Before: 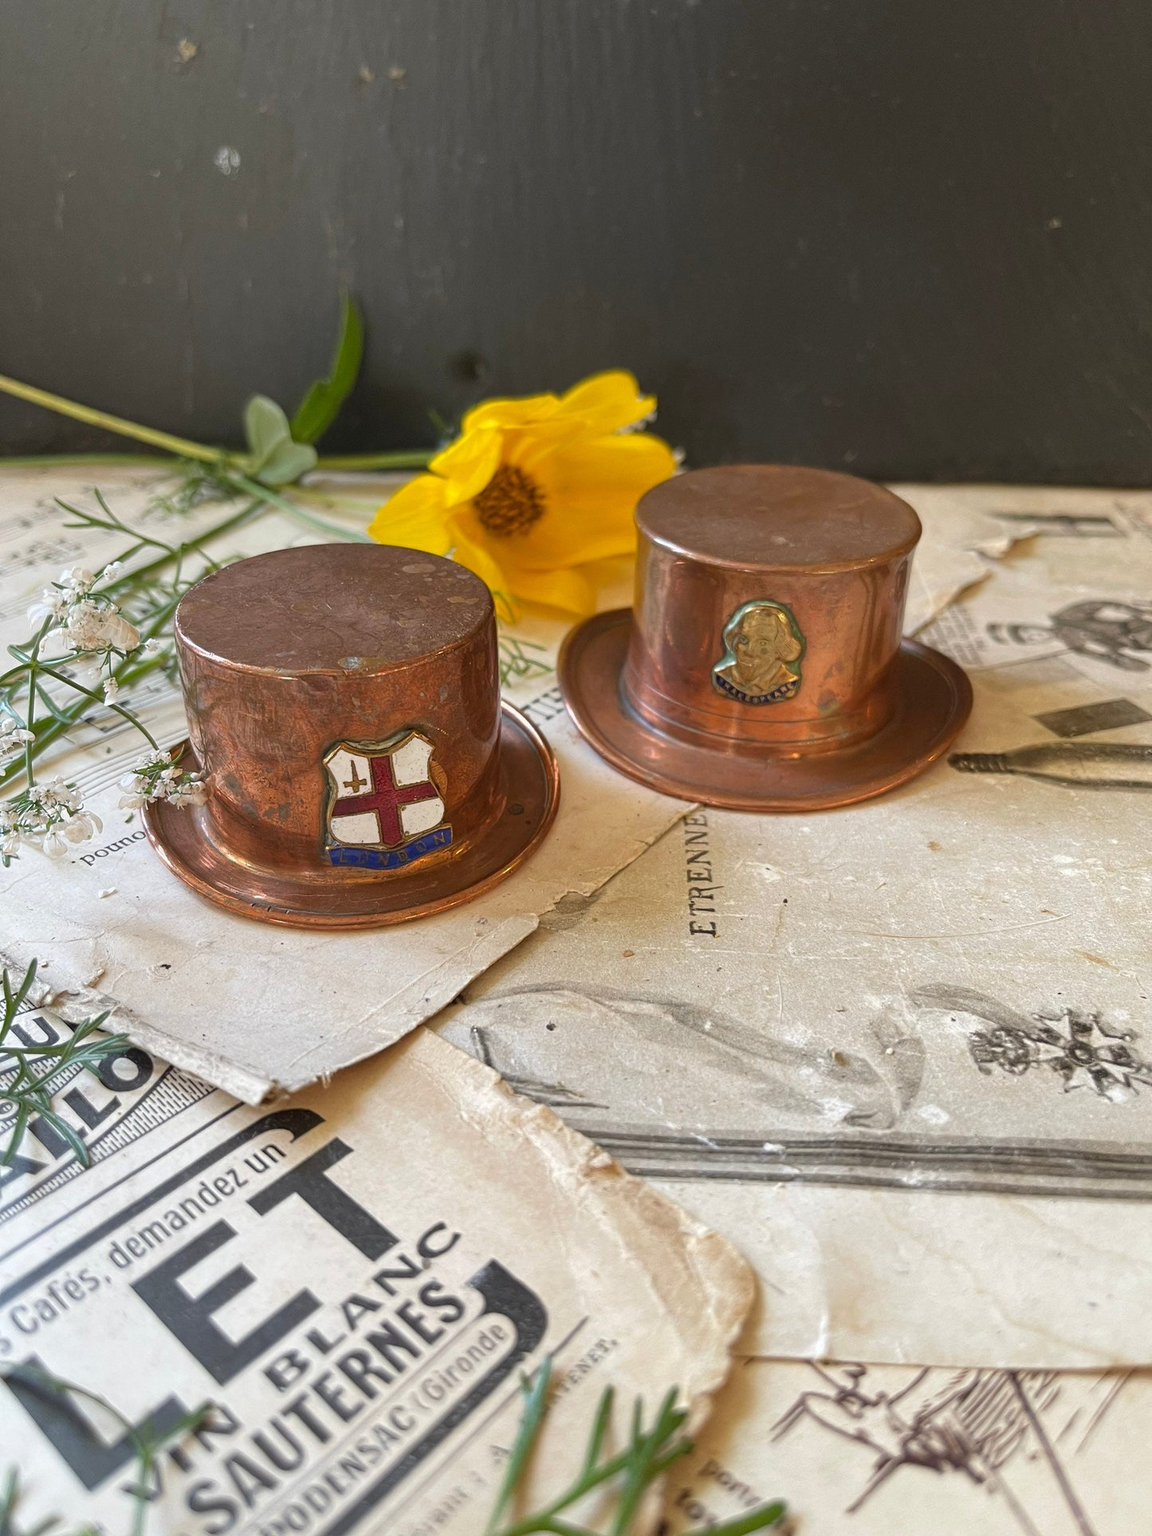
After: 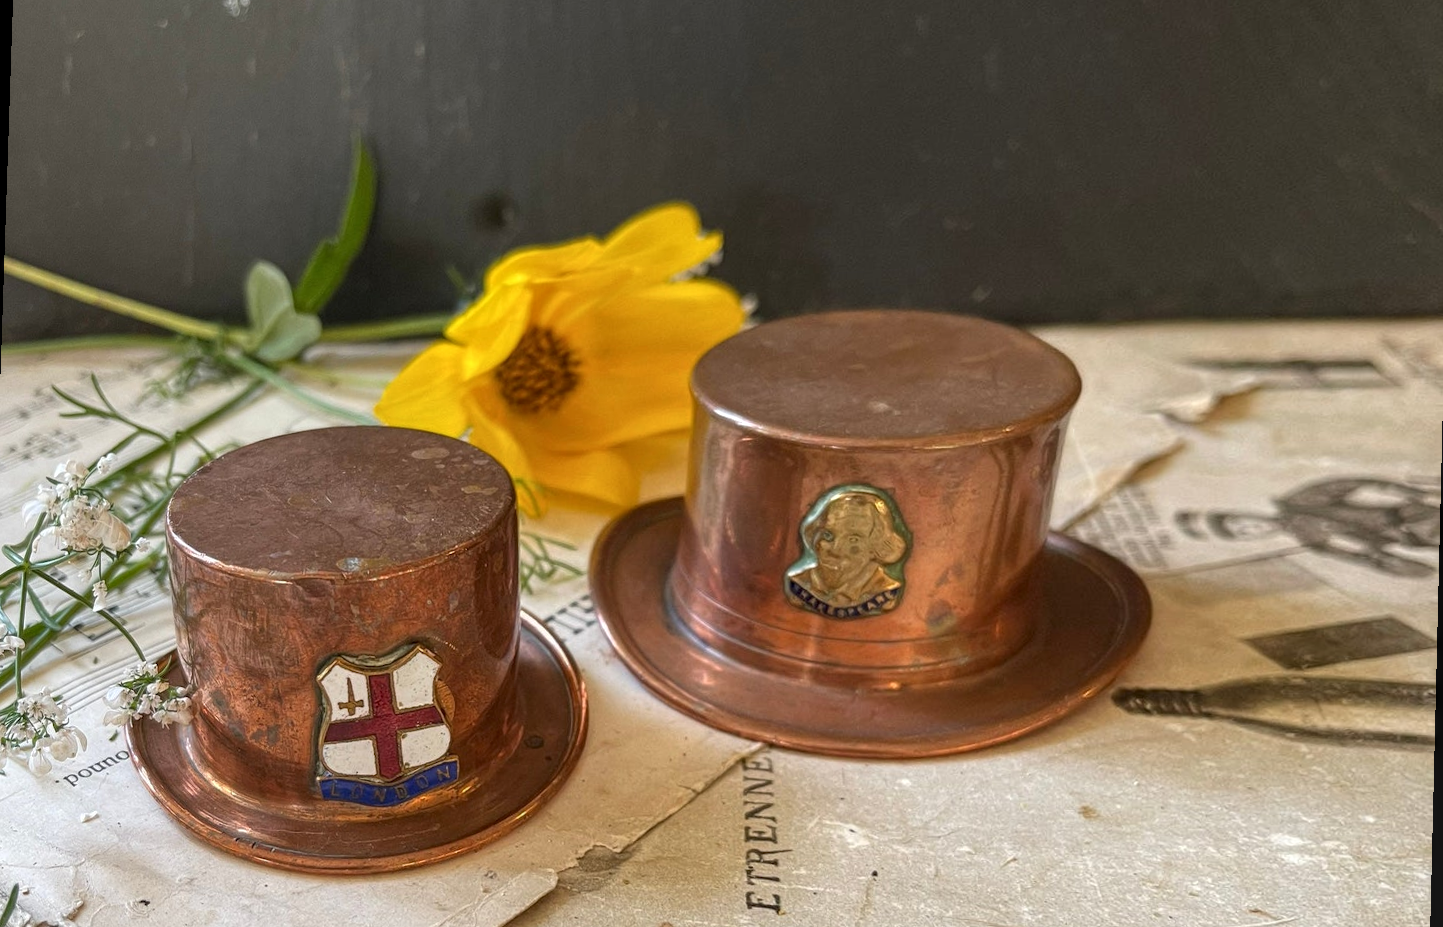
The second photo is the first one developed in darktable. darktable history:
rotate and perspective: rotation 1.69°, lens shift (vertical) -0.023, lens shift (horizontal) -0.291, crop left 0.025, crop right 0.988, crop top 0.092, crop bottom 0.842
crop and rotate: top 10.605%, bottom 33.274%
local contrast: on, module defaults
